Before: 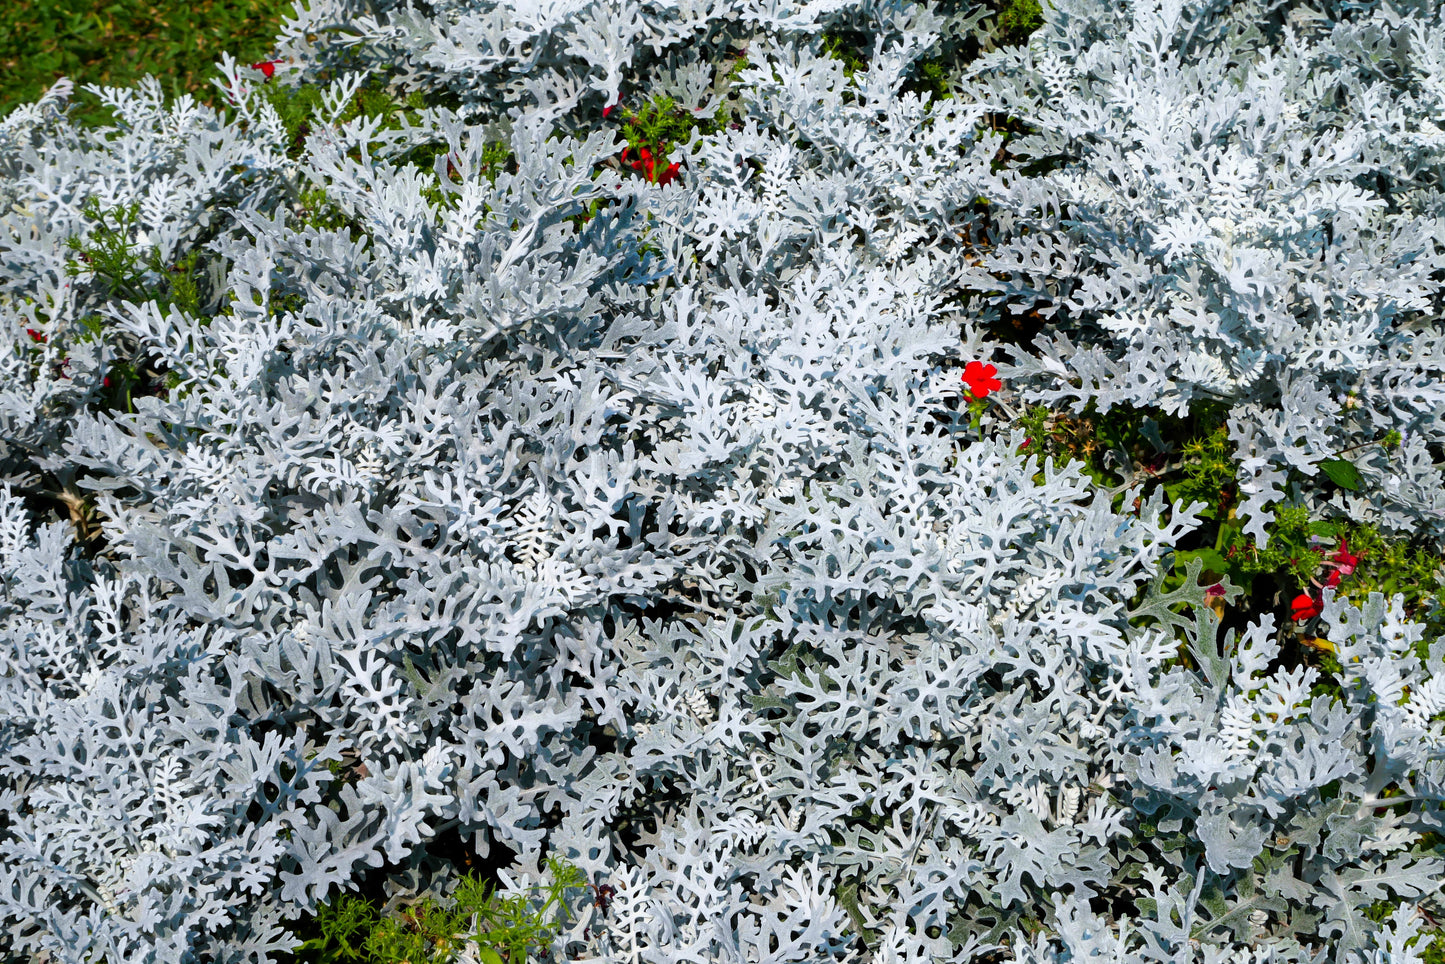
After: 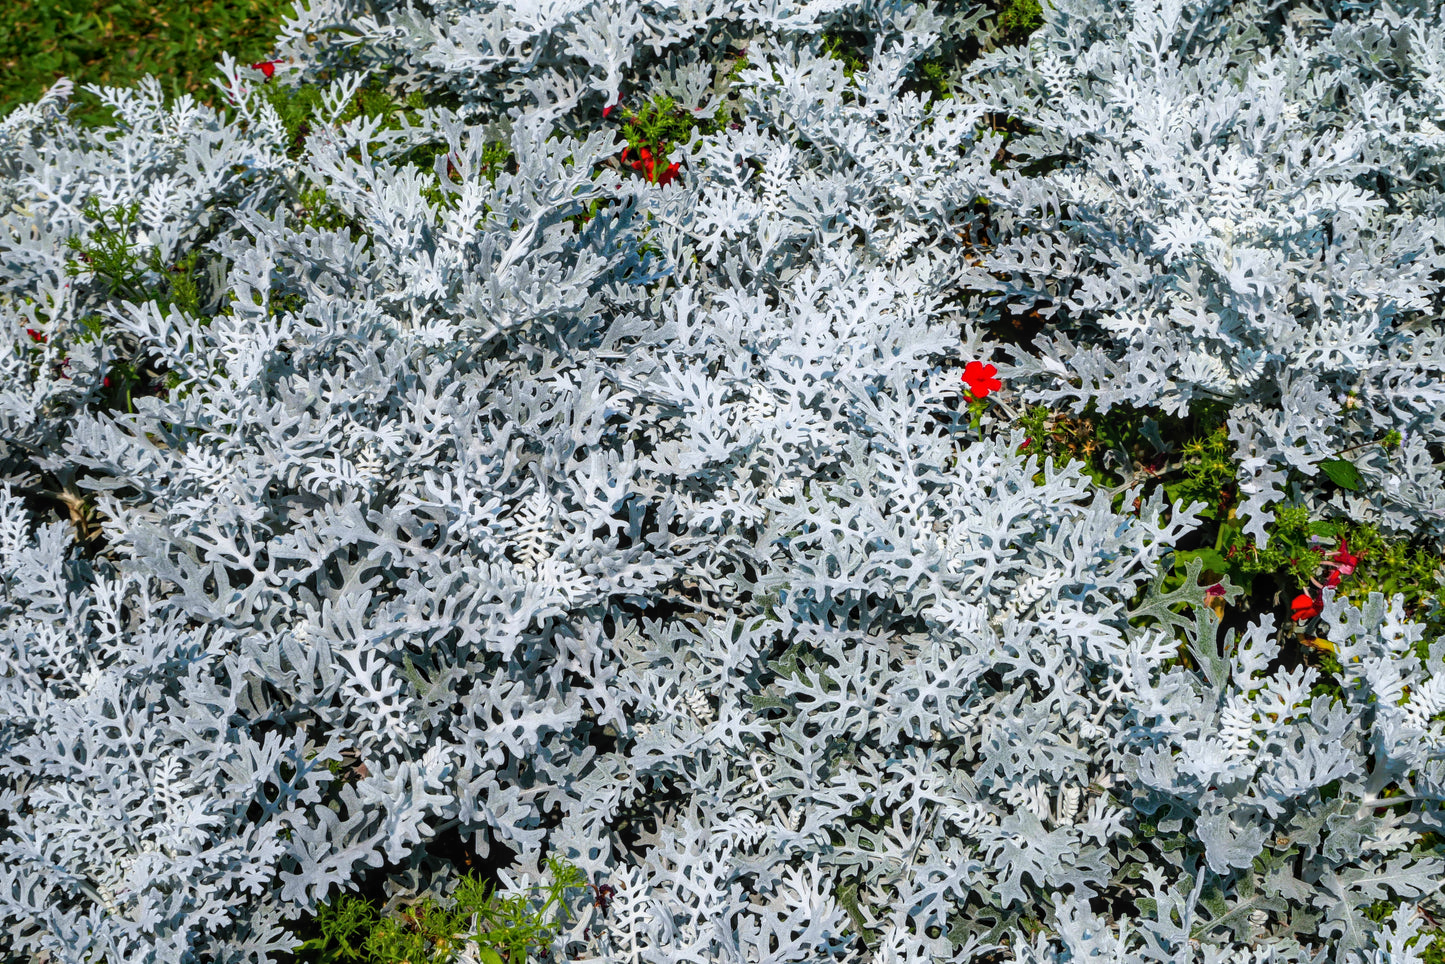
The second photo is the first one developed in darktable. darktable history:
exposure: compensate highlight preservation false
local contrast: detail 118%
